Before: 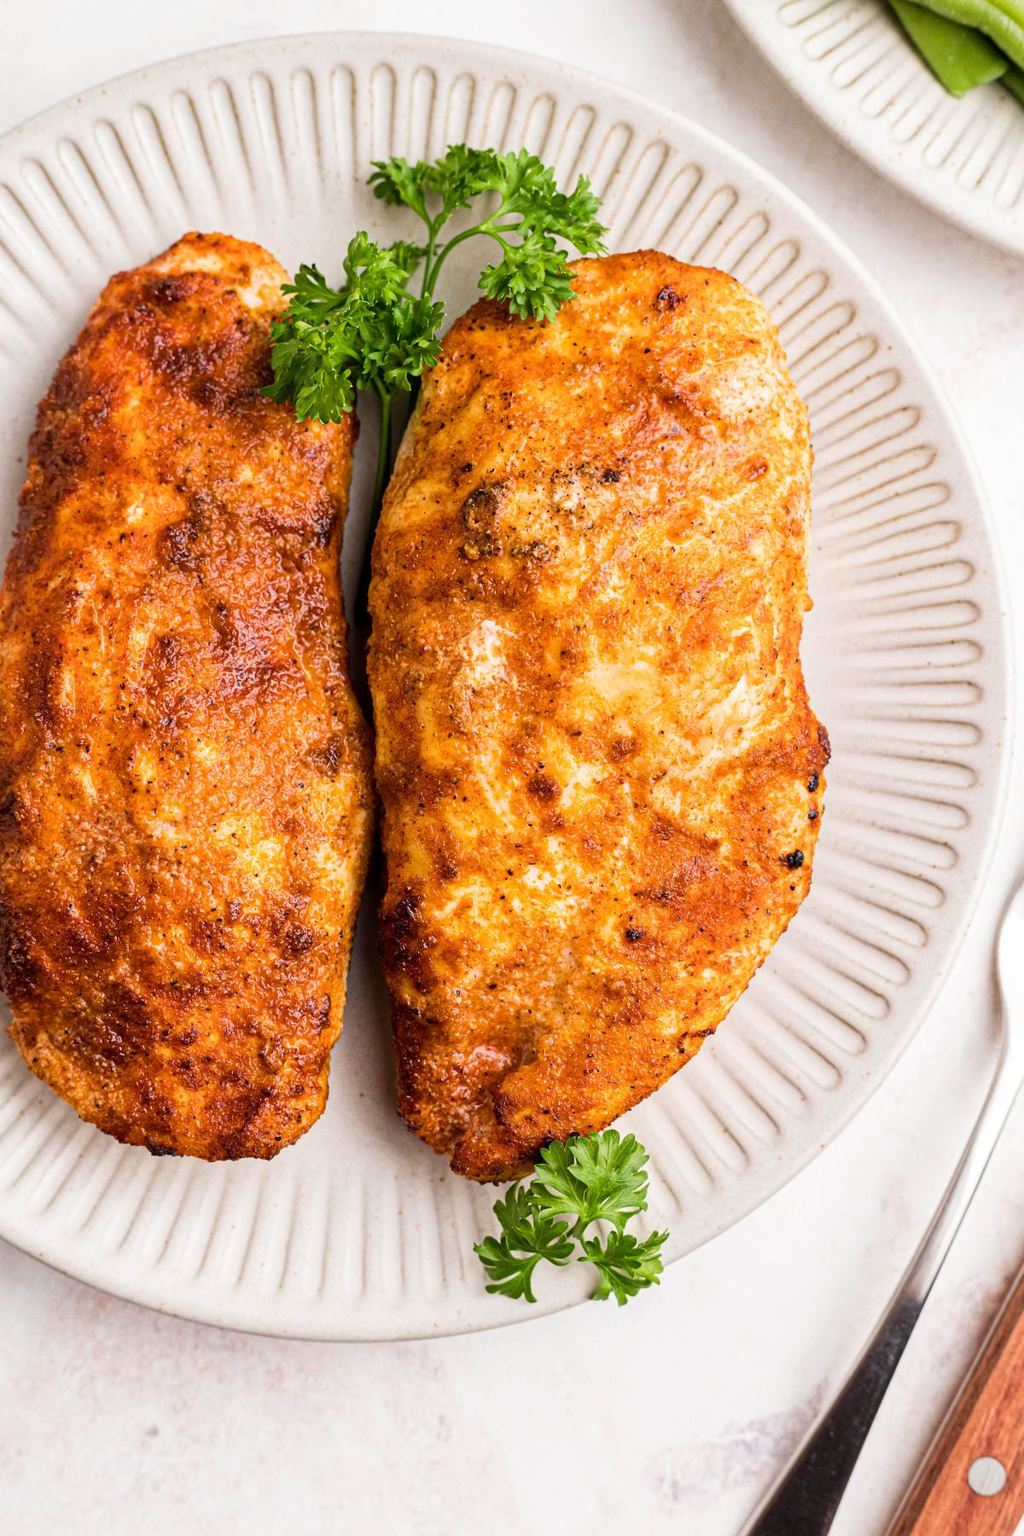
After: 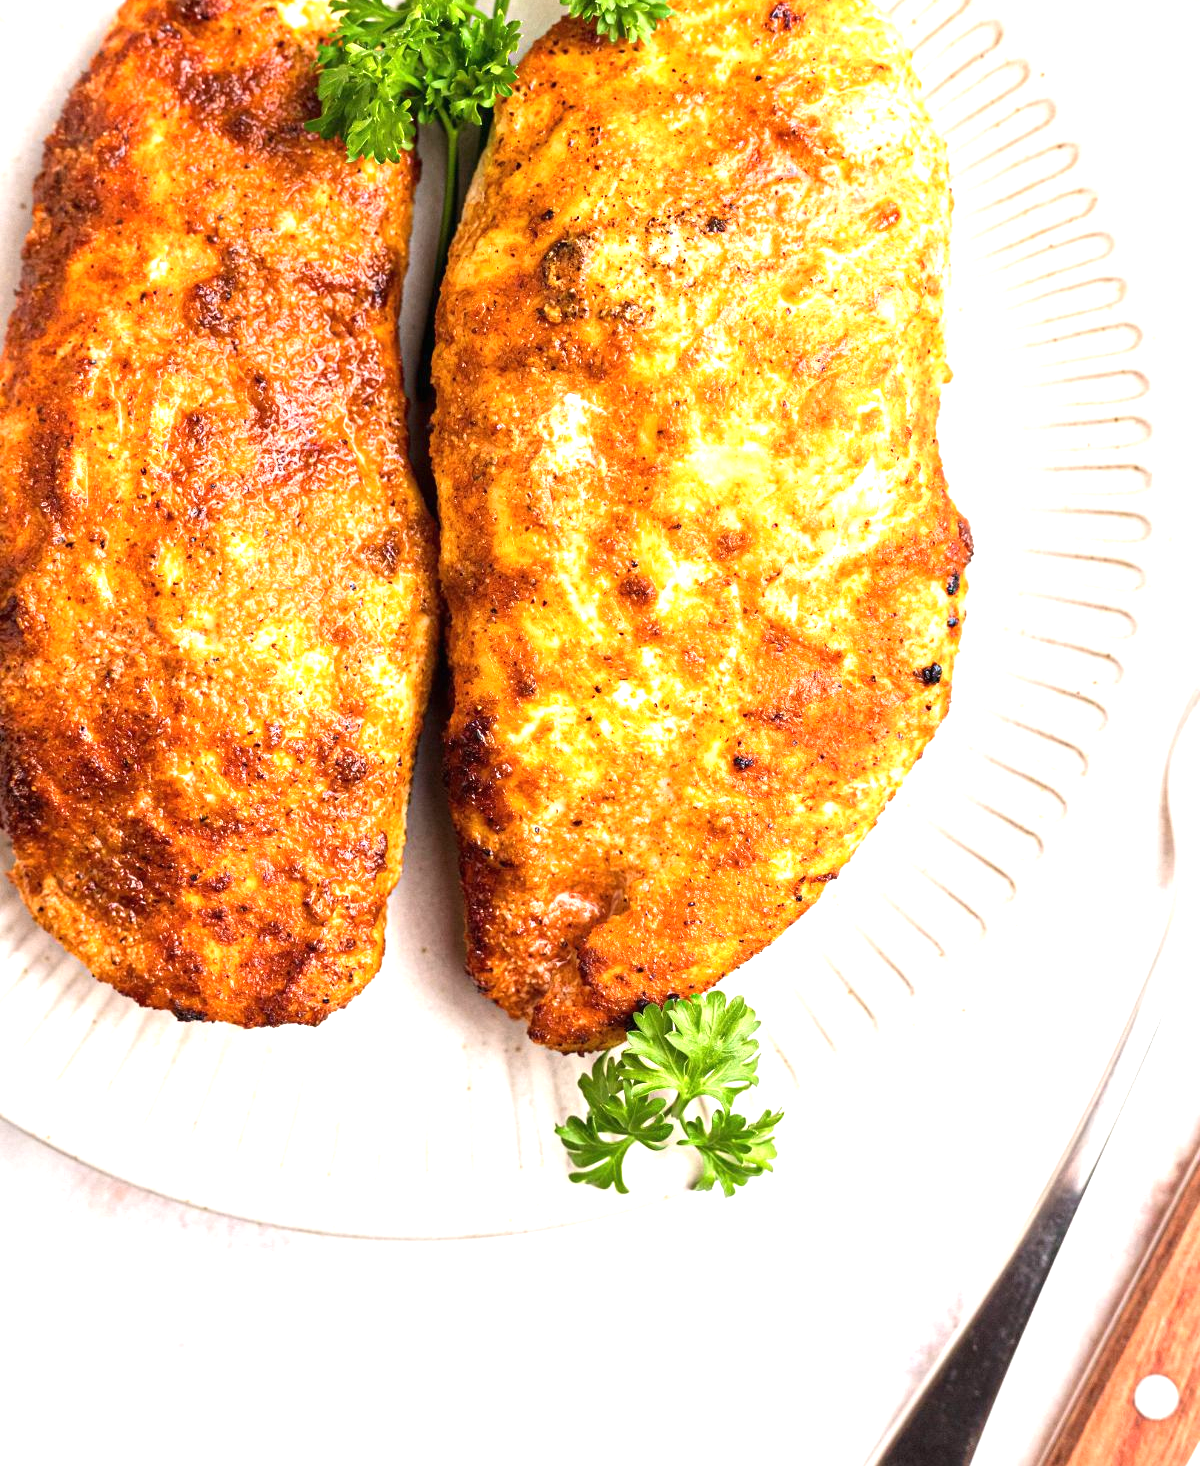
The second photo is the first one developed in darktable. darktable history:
exposure: black level correction 0, exposure 1 EV, compensate highlight preservation false
crop and rotate: top 18.507%
